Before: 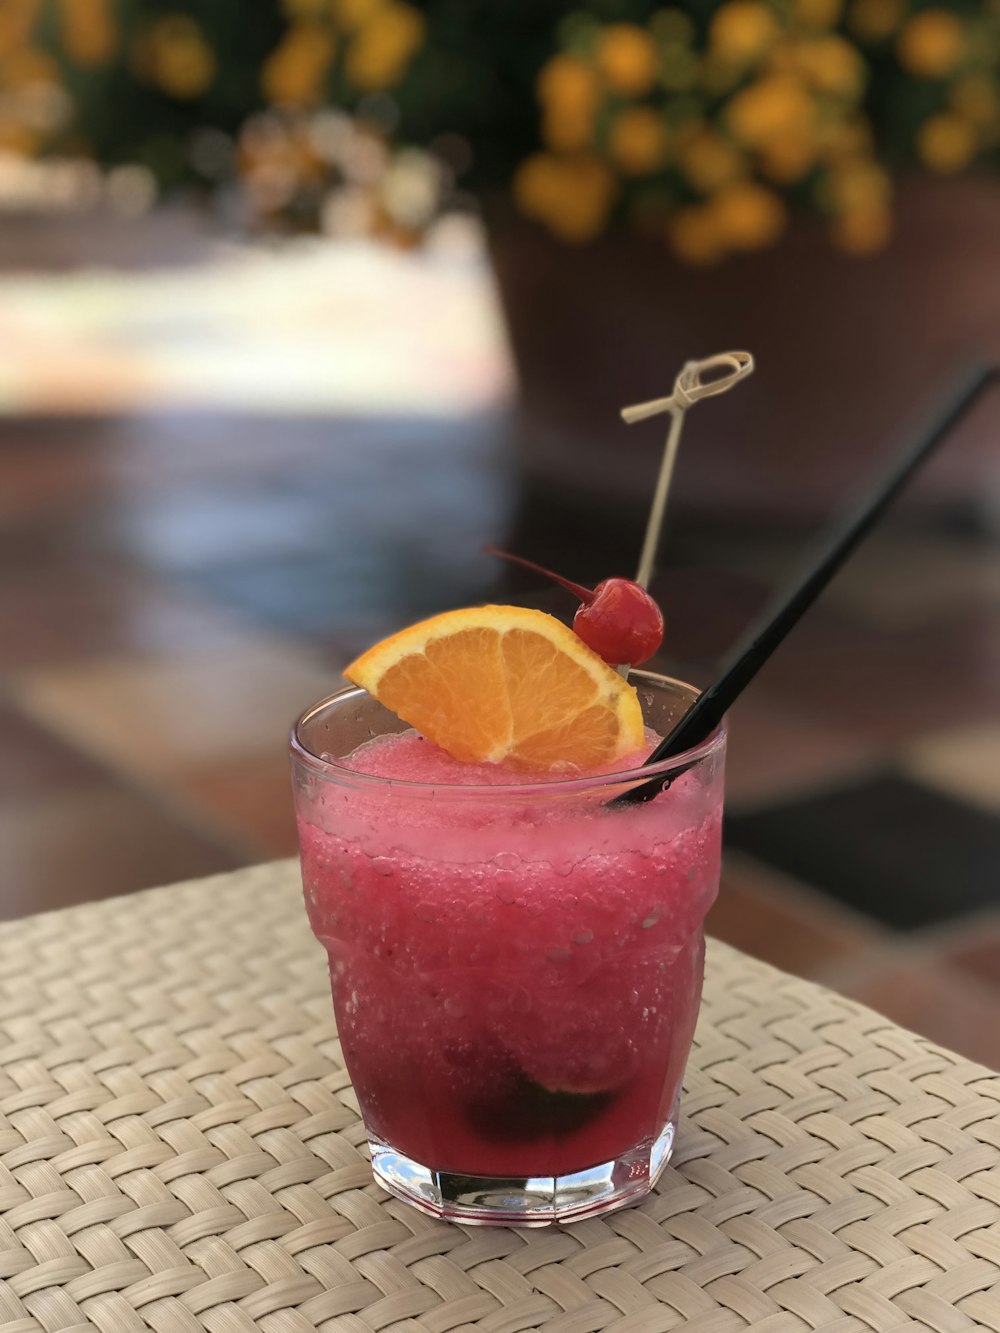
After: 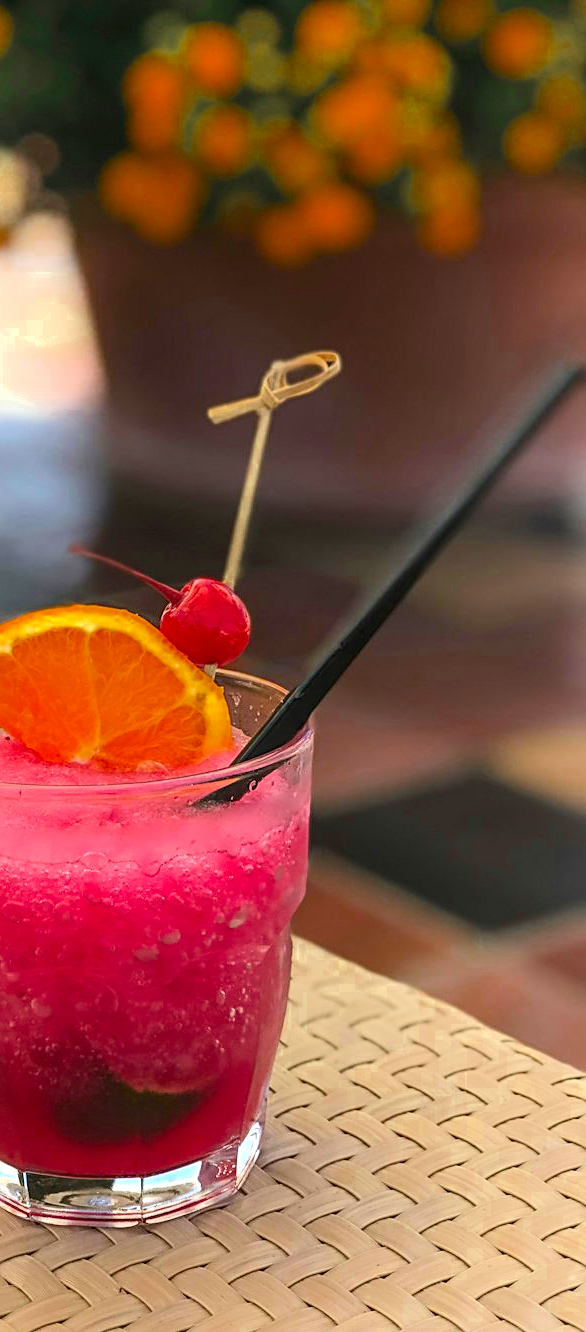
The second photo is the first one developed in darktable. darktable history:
contrast equalizer: octaves 7, y [[0.514, 0.573, 0.581, 0.508, 0.5, 0.5], [0.5 ×6], [0.5 ×6], [0 ×6], [0 ×6]], mix -0.302
exposure: exposure 0.609 EV, compensate highlight preservation false
contrast brightness saturation: contrast 0.202, brightness 0.157, saturation 0.229
sharpen: on, module defaults
crop: left 41.355%
local contrast: on, module defaults
color zones: curves: ch0 [(0.11, 0.396) (0.195, 0.36) (0.25, 0.5) (0.303, 0.412) (0.357, 0.544) (0.75, 0.5) (0.967, 0.328)]; ch1 [(0, 0.468) (0.112, 0.512) (0.202, 0.6) (0.25, 0.5) (0.307, 0.352) (0.357, 0.544) (0.75, 0.5) (0.963, 0.524)]
